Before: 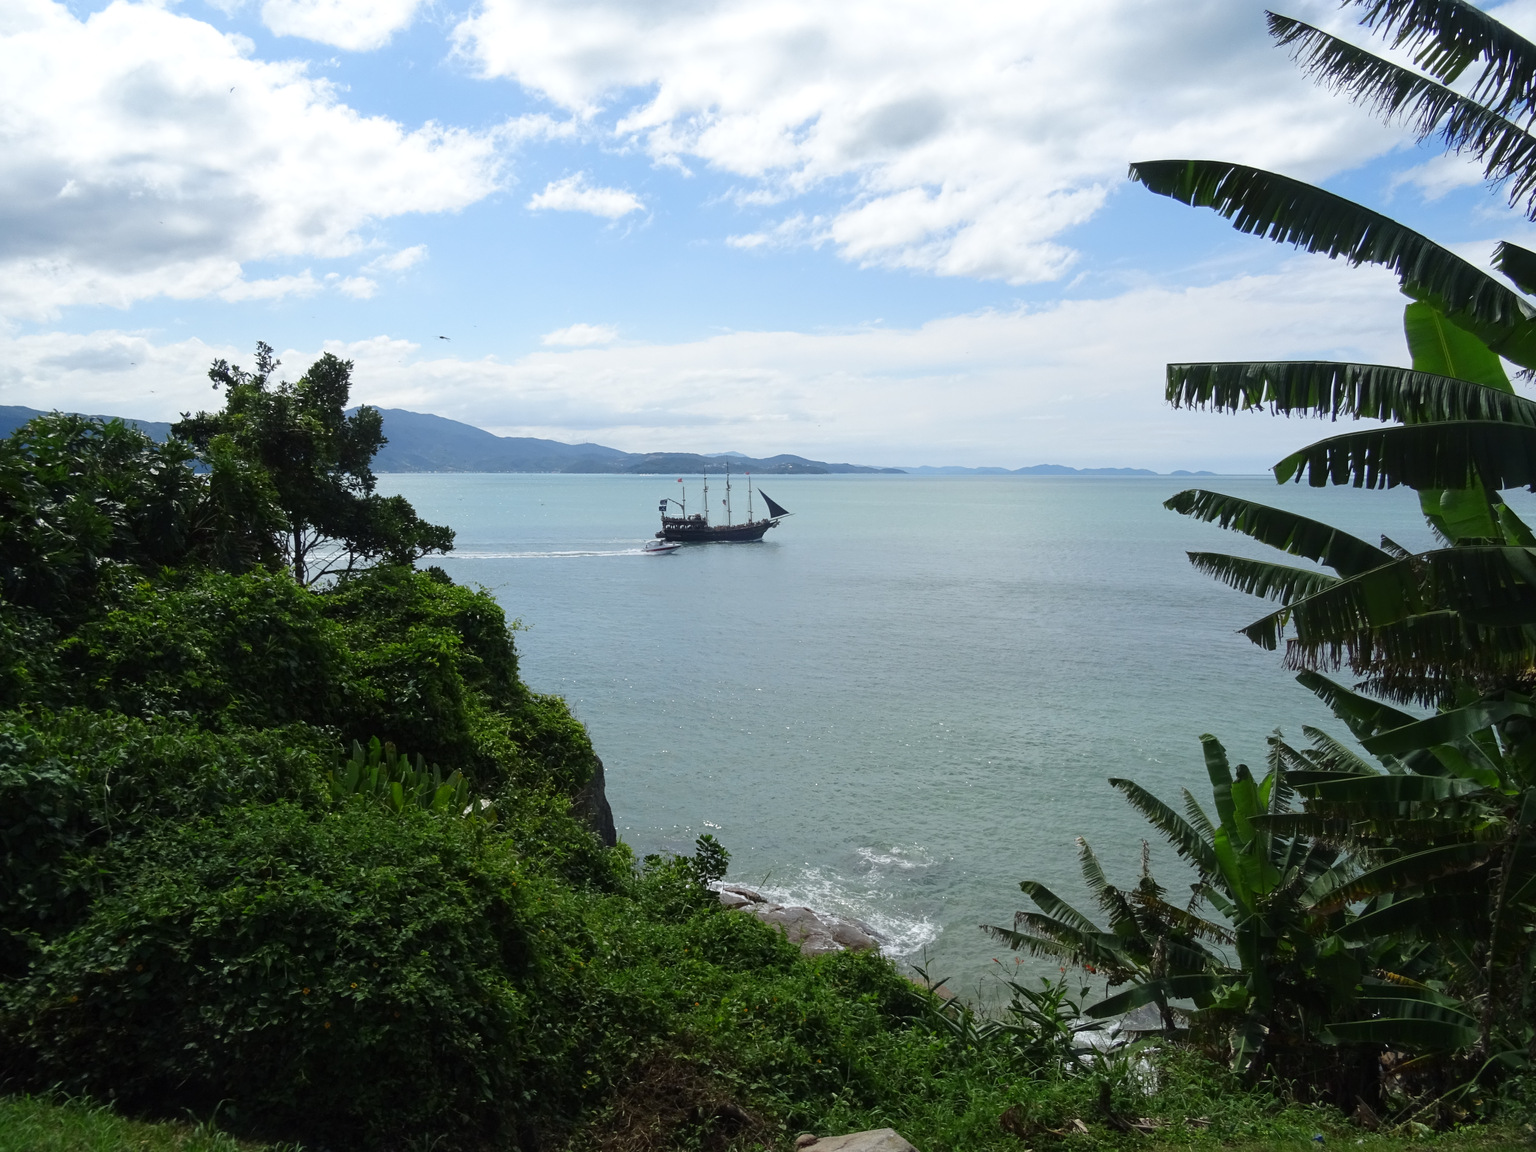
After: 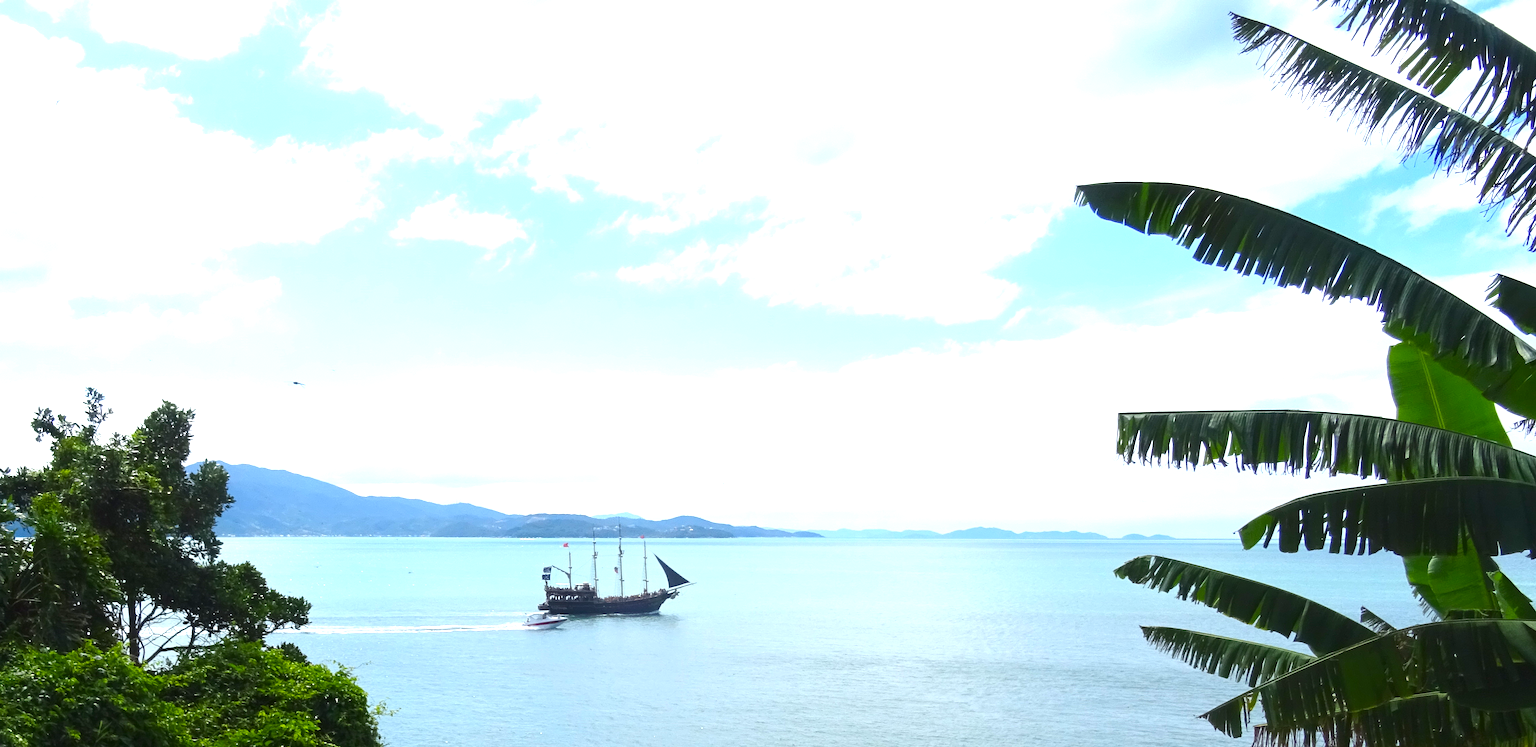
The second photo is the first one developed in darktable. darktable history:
crop and rotate: left 11.812%, bottom 42.776%
exposure: black level correction 0, exposure 1 EV, compensate exposure bias true, compensate highlight preservation false
color balance rgb: perceptual saturation grading › global saturation 25%, global vibrance 20%
